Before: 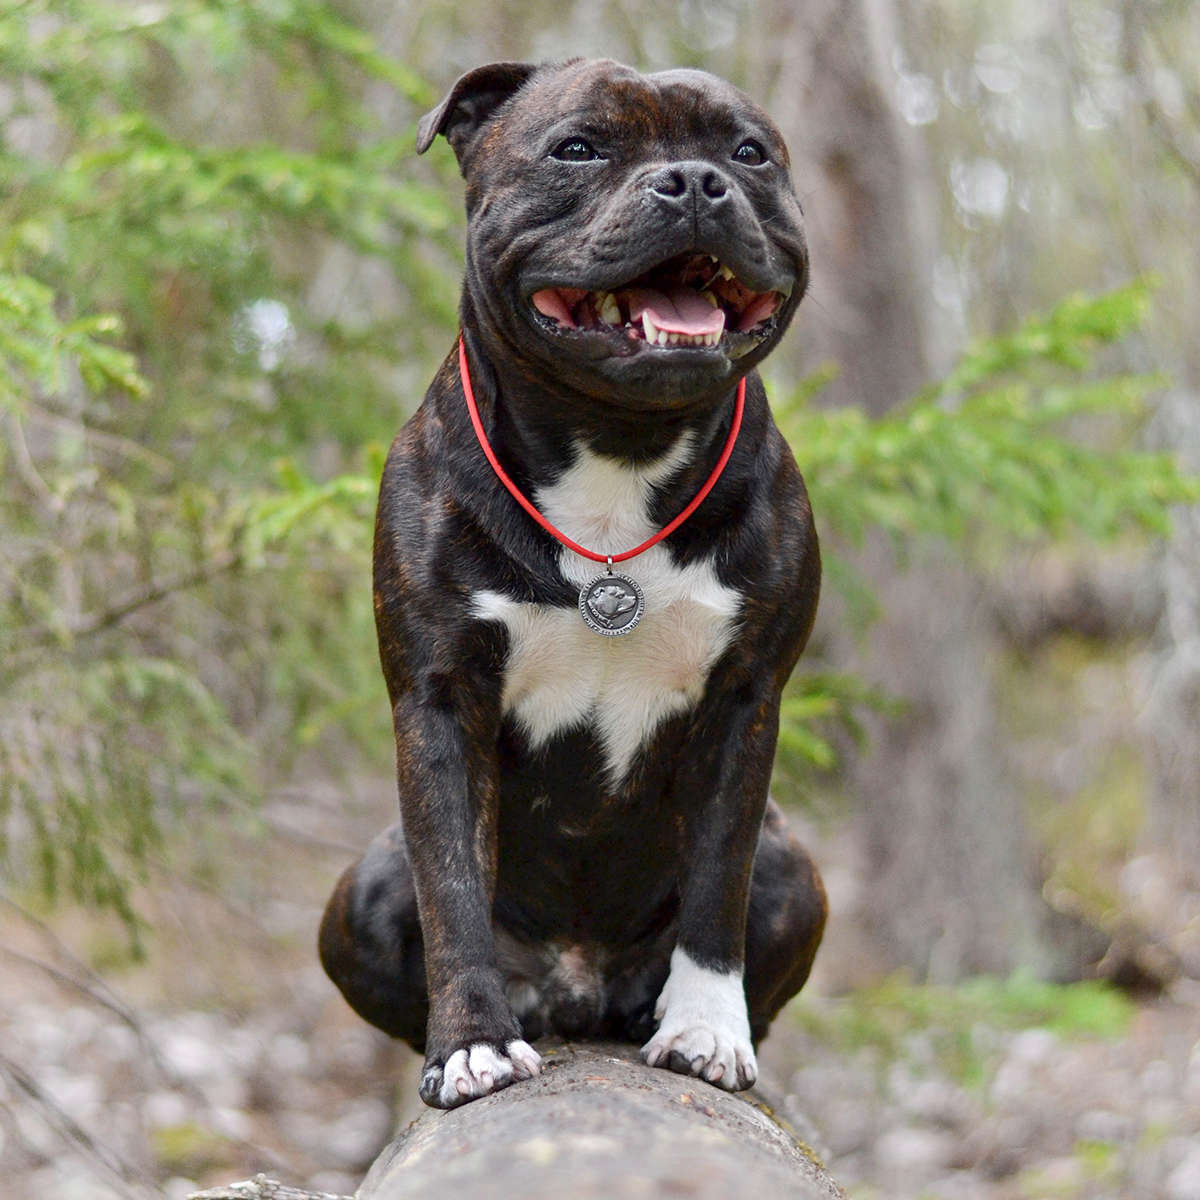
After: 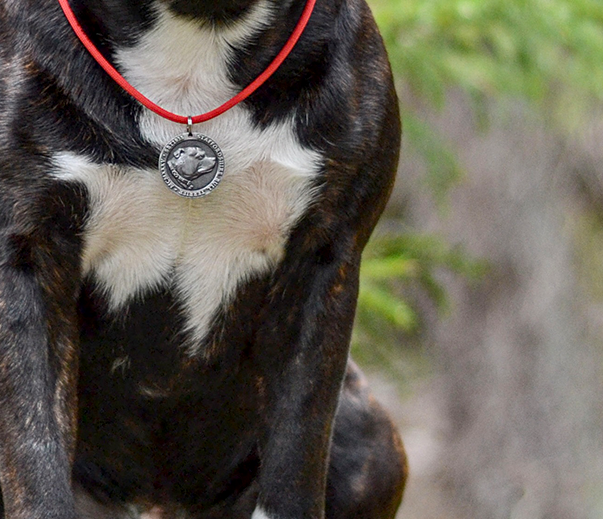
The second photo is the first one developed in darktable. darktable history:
crop: left 35.03%, top 36.625%, right 14.663%, bottom 20.057%
local contrast: on, module defaults
